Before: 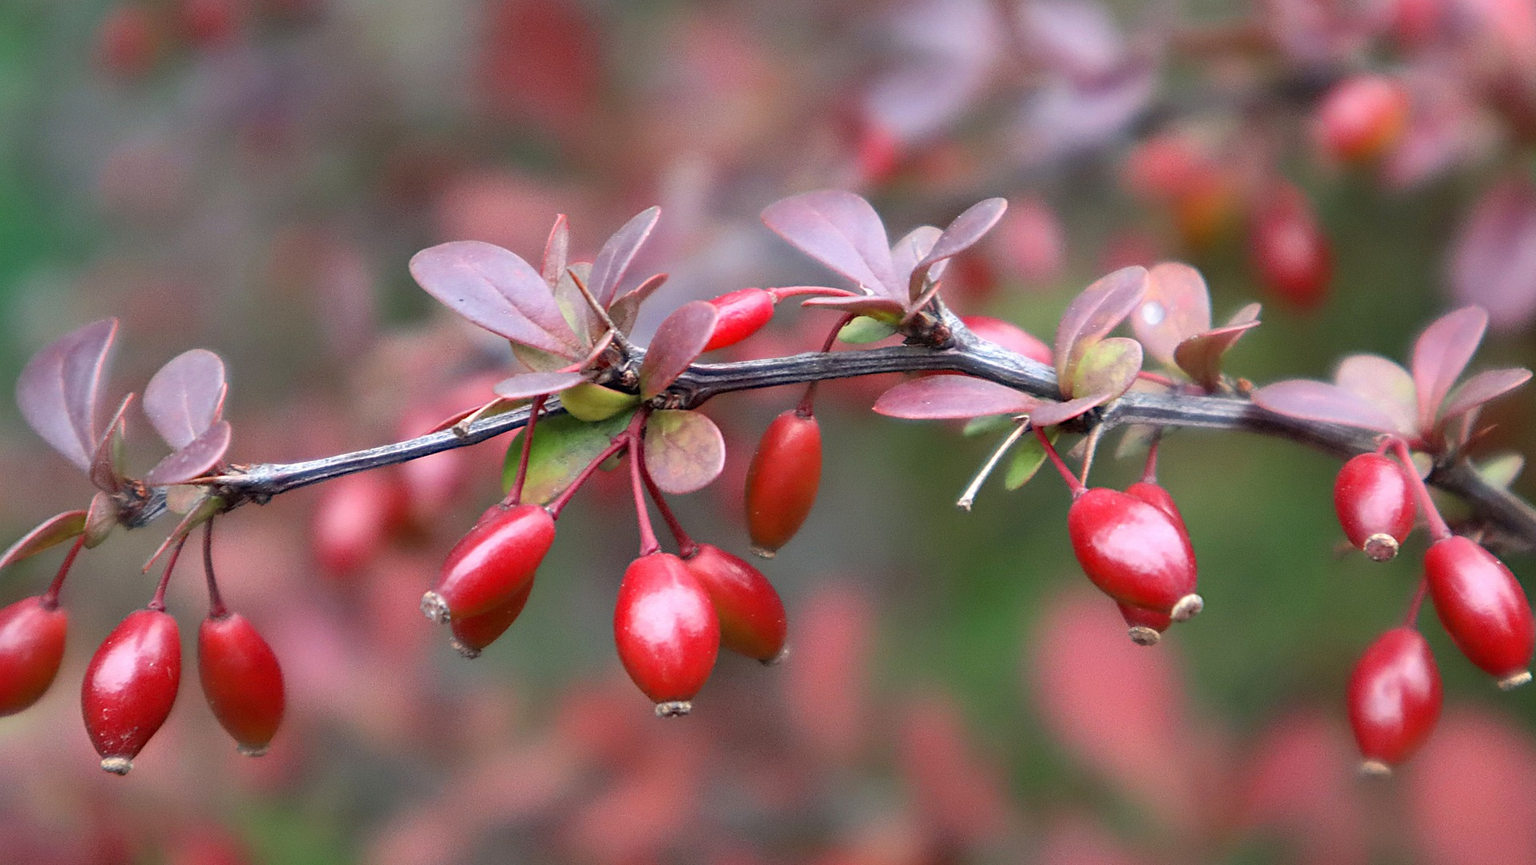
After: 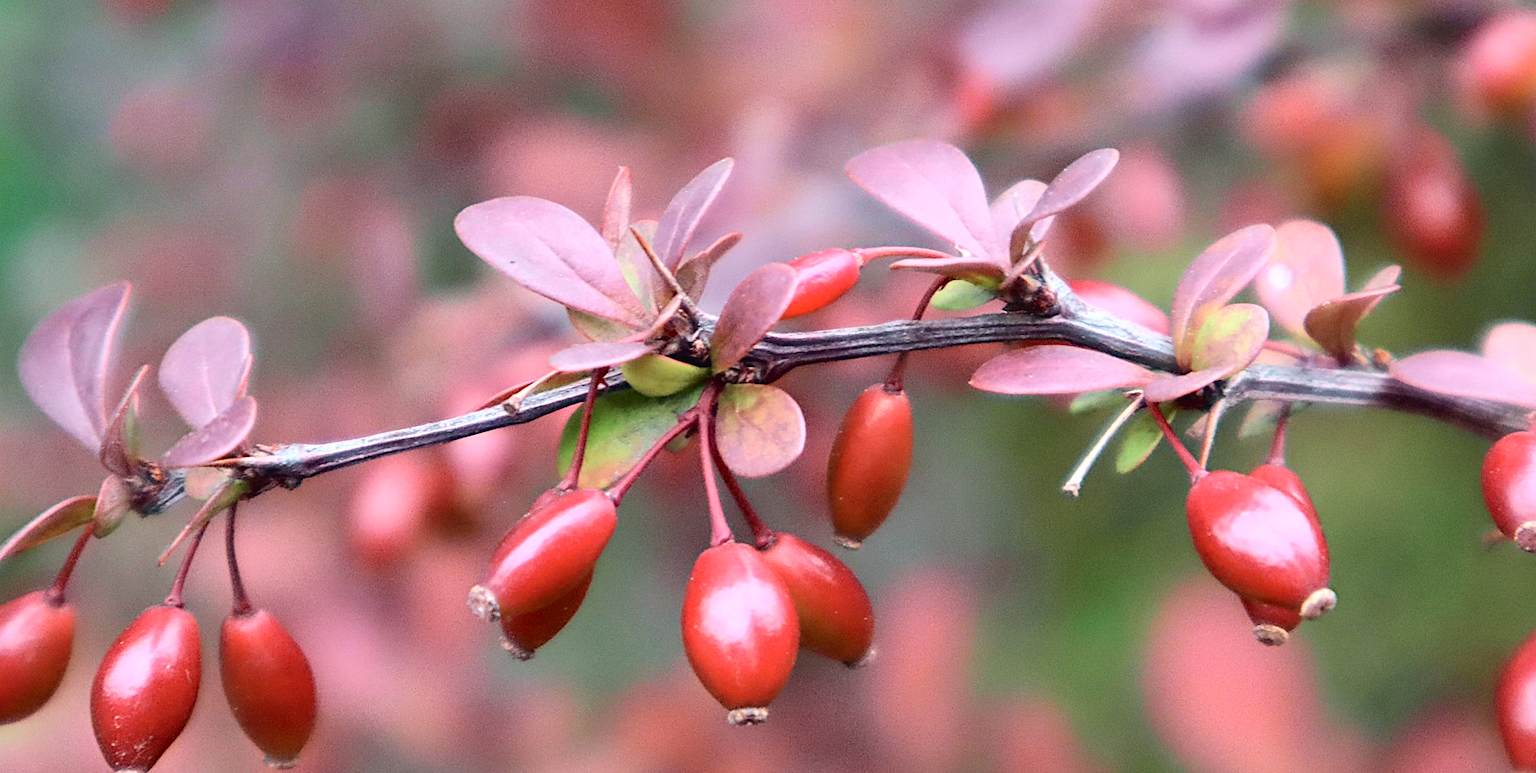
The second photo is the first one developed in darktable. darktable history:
crop: top 7.432%, right 9.911%, bottom 11.933%
tone curve: curves: ch0 [(0, 0.023) (0.087, 0.065) (0.184, 0.168) (0.45, 0.54) (0.57, 0.683) (0.722, 0.825) (0.877, 0.948) (1, 1)]; ch1 [(0, 0) (0.388, 0.369) (0.44, 0.44) (0.489, 0.481) (0.534, 0.561) (0.657, 0.659) (1, 1)]; ch2 [(0, 0) (0.353, 0.317) (0.408, 0.427) (0.472, 0.46) (0.5, 0.496) (0.537, 0.534) (0.576, 0.592) (0.625, 0.631) (1, 1)], color space Lab, independent channels, preserve colors none
